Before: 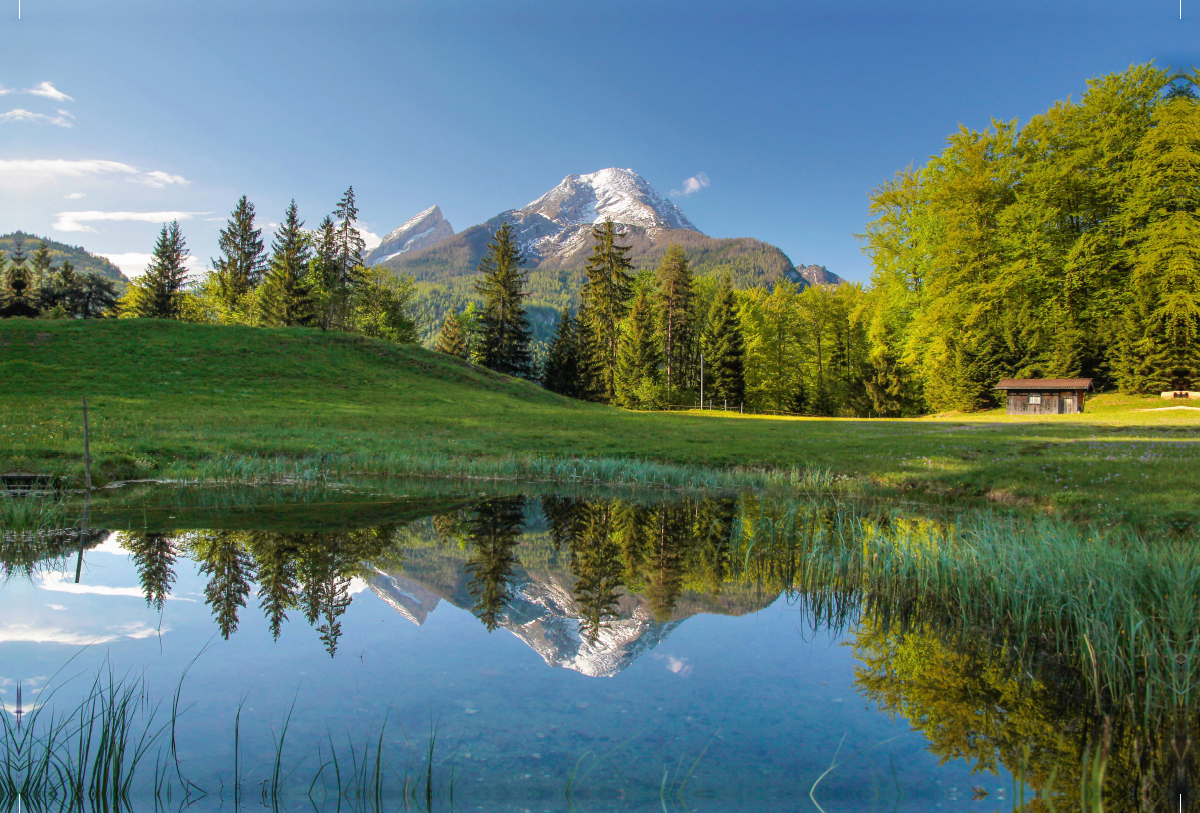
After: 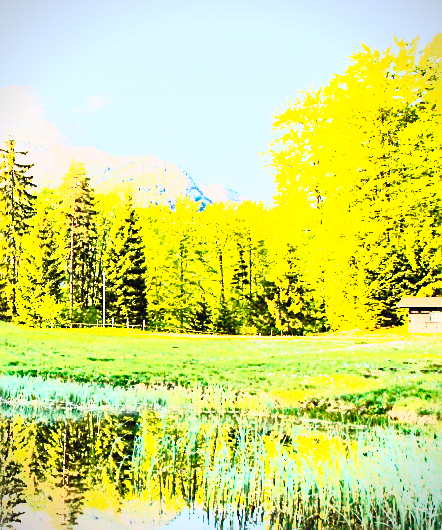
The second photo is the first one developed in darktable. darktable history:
exposure: black level correction 0, exposure 1.279 EV, compensate highlight preservation false
contrast brightness saturation: contrast 0.99, brightness 0.993, saturation 0.995
vignetting: fall-off start 91.17%, brightness -0.482
tone equalizer: -8 EV -0.728 EV, -7 EV -0.716 EV, -6 EV -0.613 EV, -5 EV -0.409 EV, -3 EV 0.403 EV, -2 EV 0.6 EV, -1 EV 0.676 EV, +0 EV 0.775 EV, edges refinement/feathering 500, mask exposure compensation -1.57 EV, preserve details no
crop and rotate: left 49.868%, top 10.114%, right 13.27%, bottom 24.583%
sharpen: on, module defaults
filmic rgb: black relative exposure -8.78 EV, white relative exposure 4.98 EV, target black luminance 0%, hardness 3.77, latitude 65.45%, contrast 0.823, shadows ↔ highlights balance 19.85%
tone curve: curves: ch0 [(0, 0.021) (0.049, 0.044) (0.157, 0.131) (0.359, 0.419) (0.469, 0.544) (0.634, 0.722) (0.839, 0.909) (0.998, 0.978)]; ch1 [(0, 0) (0.437, 0.408) (0.472, 0.47) (0.502, 0.503) (0.527, 0.53) (0.564, 0.573) (0.614, 0.654) (0.669, 0.748) (0.859, 0.899) (1, 1)]; ch2 [(0, 0) (0.33, 0.301) (0.421, 0.443) (0.487, 0.504) (0.502, 0.509) (0.535, 0.537) (0.565, 0.595) (0.608, 0.667) (1, 1)], preserve colors none
